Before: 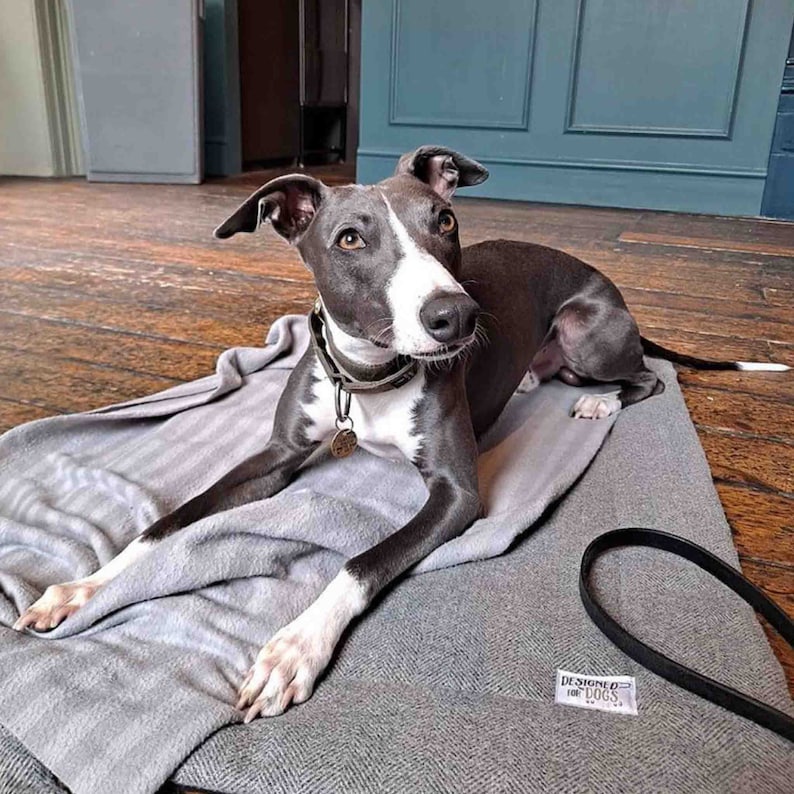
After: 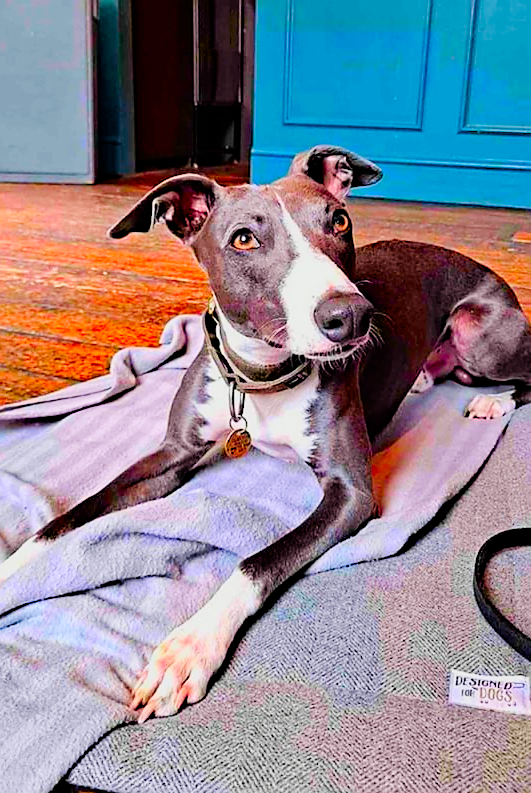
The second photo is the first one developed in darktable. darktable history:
exposure: exposure 0.367 EV, compensate highlight preservation false
sharpen: radius 1.89, amount 0.39, threshold 1.592
crop and rotate: left 13.557%, right 19.491%
color correction: highlights b* 0.009, saturation 2.99
tone equalizer: -8 EV -0.398 EV, -7 EV -0.418 EV, -6 EV -0.308 EV, -5 EV -0.185 EV, -3 EV 0.232 EV, -2 EV 0.329 EV, -1 EV 0.366 EV, +0 EV 0.39 EV
filmic rgb: black relative exposure -7.65 EV, white relative exposure 4.56 EV, hardness 3.61
haze removal: compatibility mode true, adaptive false
